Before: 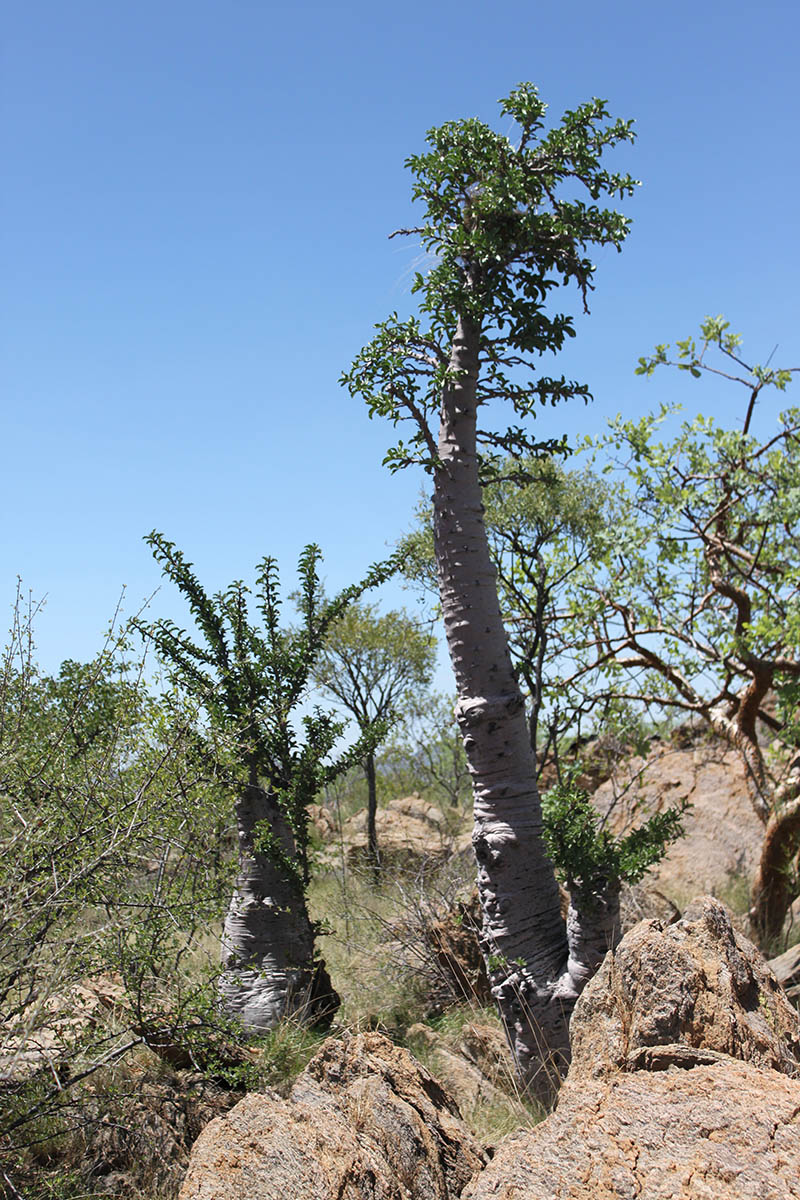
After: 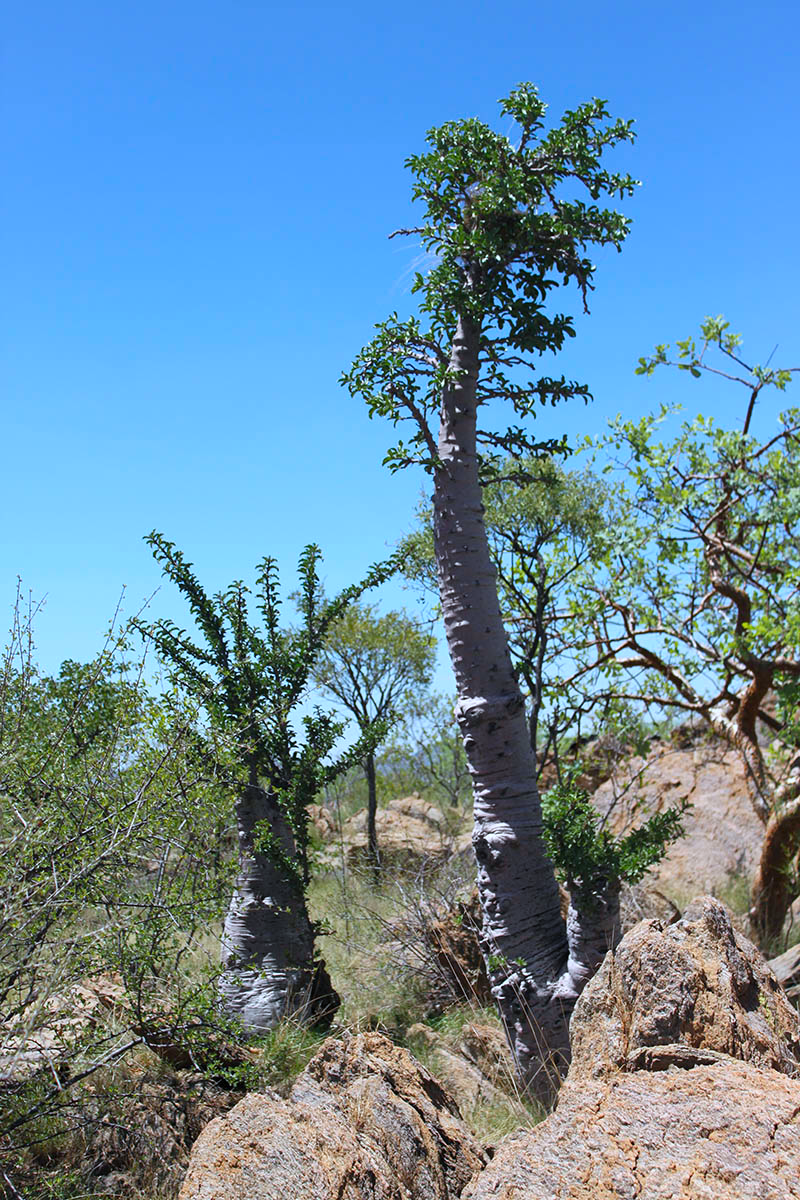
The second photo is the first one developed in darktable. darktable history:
exposure: compensate highlight preservation false
color balance rgb: perceptual saturation grading › global saturation 20%, global vibrance 20%
color calibration: x 0.367, y 0.379, temperature 4395.86 K
